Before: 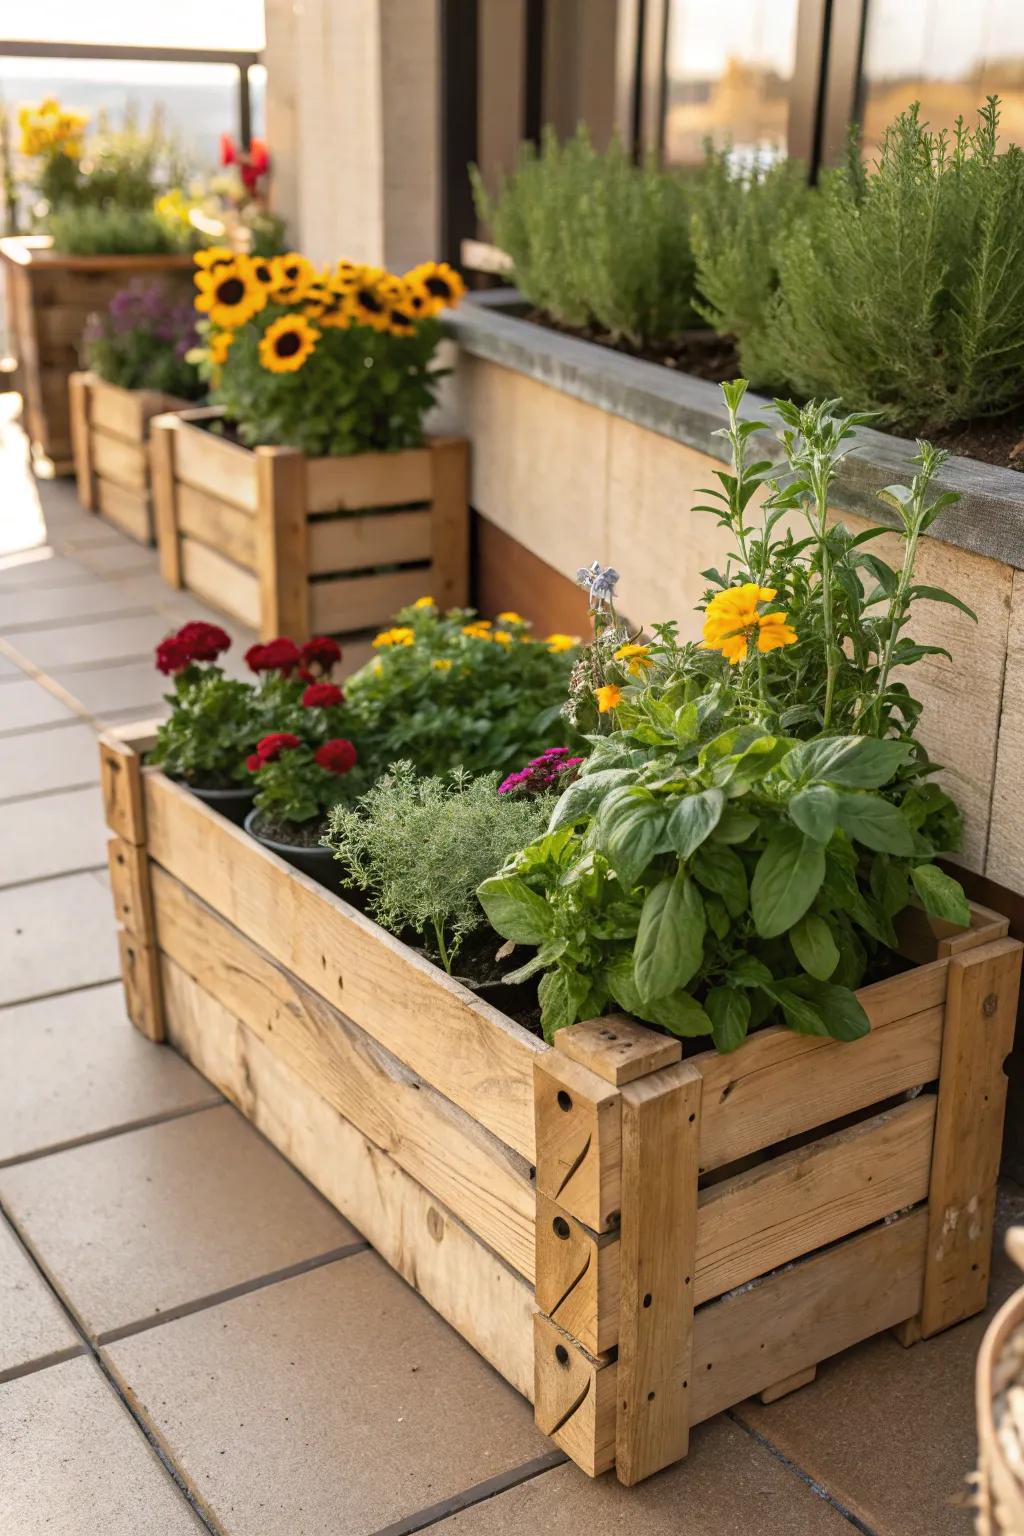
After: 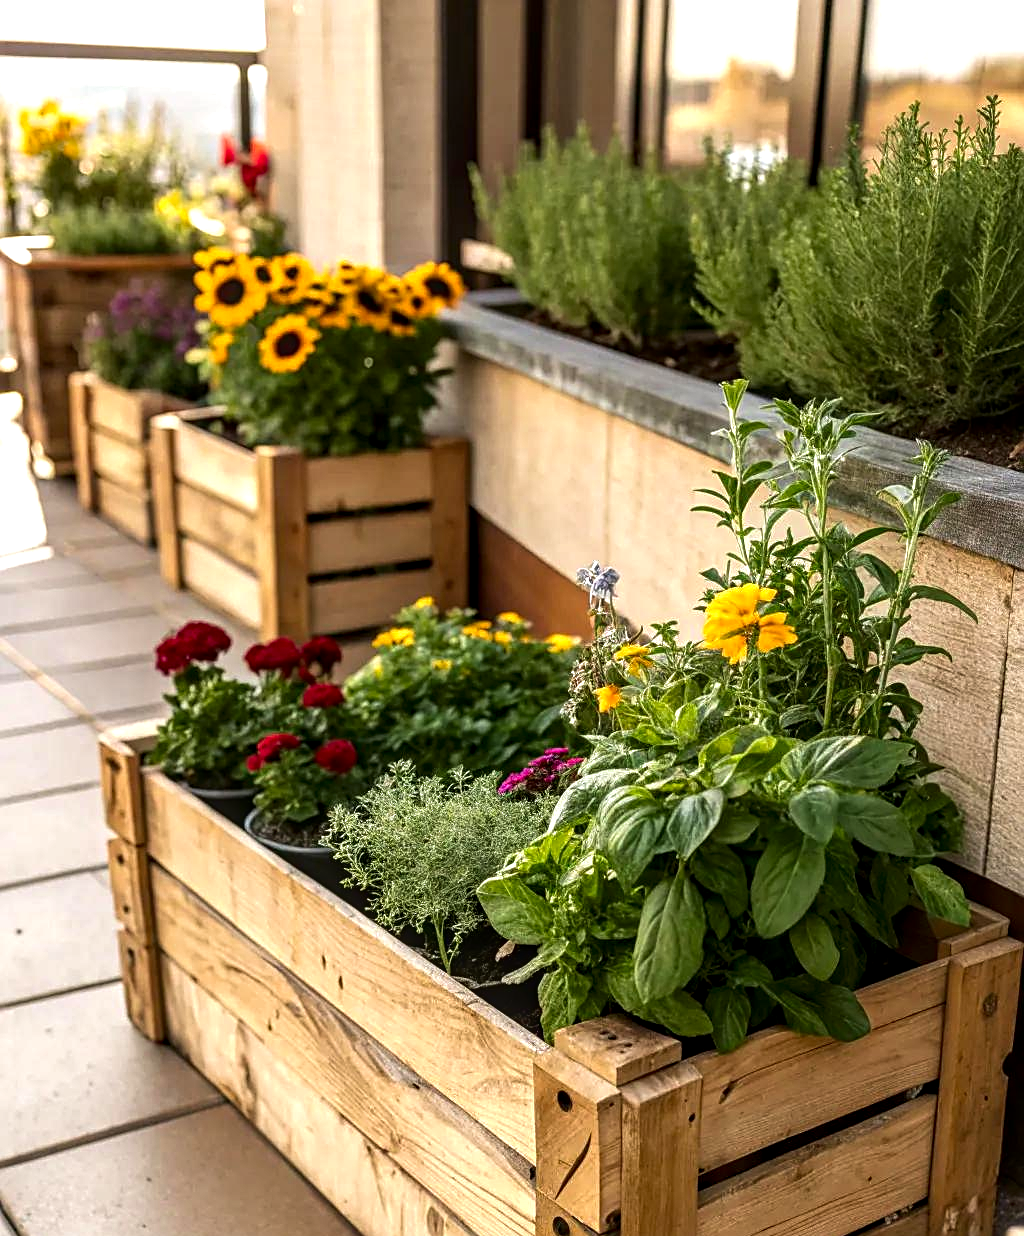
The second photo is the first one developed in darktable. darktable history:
contrast brightness saturation: contrast 0.067, brightness -0.131, saturation 0.065
tone equalizer: -8 EV -0.453 EV, -7 EV -0.392 EV, -6 EV -0.307 EV, -5 EV -0.187 EV, -3 EV 0.231 EV, -2 EV 0.356 EV, -1 EV 0.385 EV, +0 EV 0.436 EV
local contrast: detail 130%
sharpen: on, module defaults
crop: bottom 19.528%
velvia: strength 10.05%
